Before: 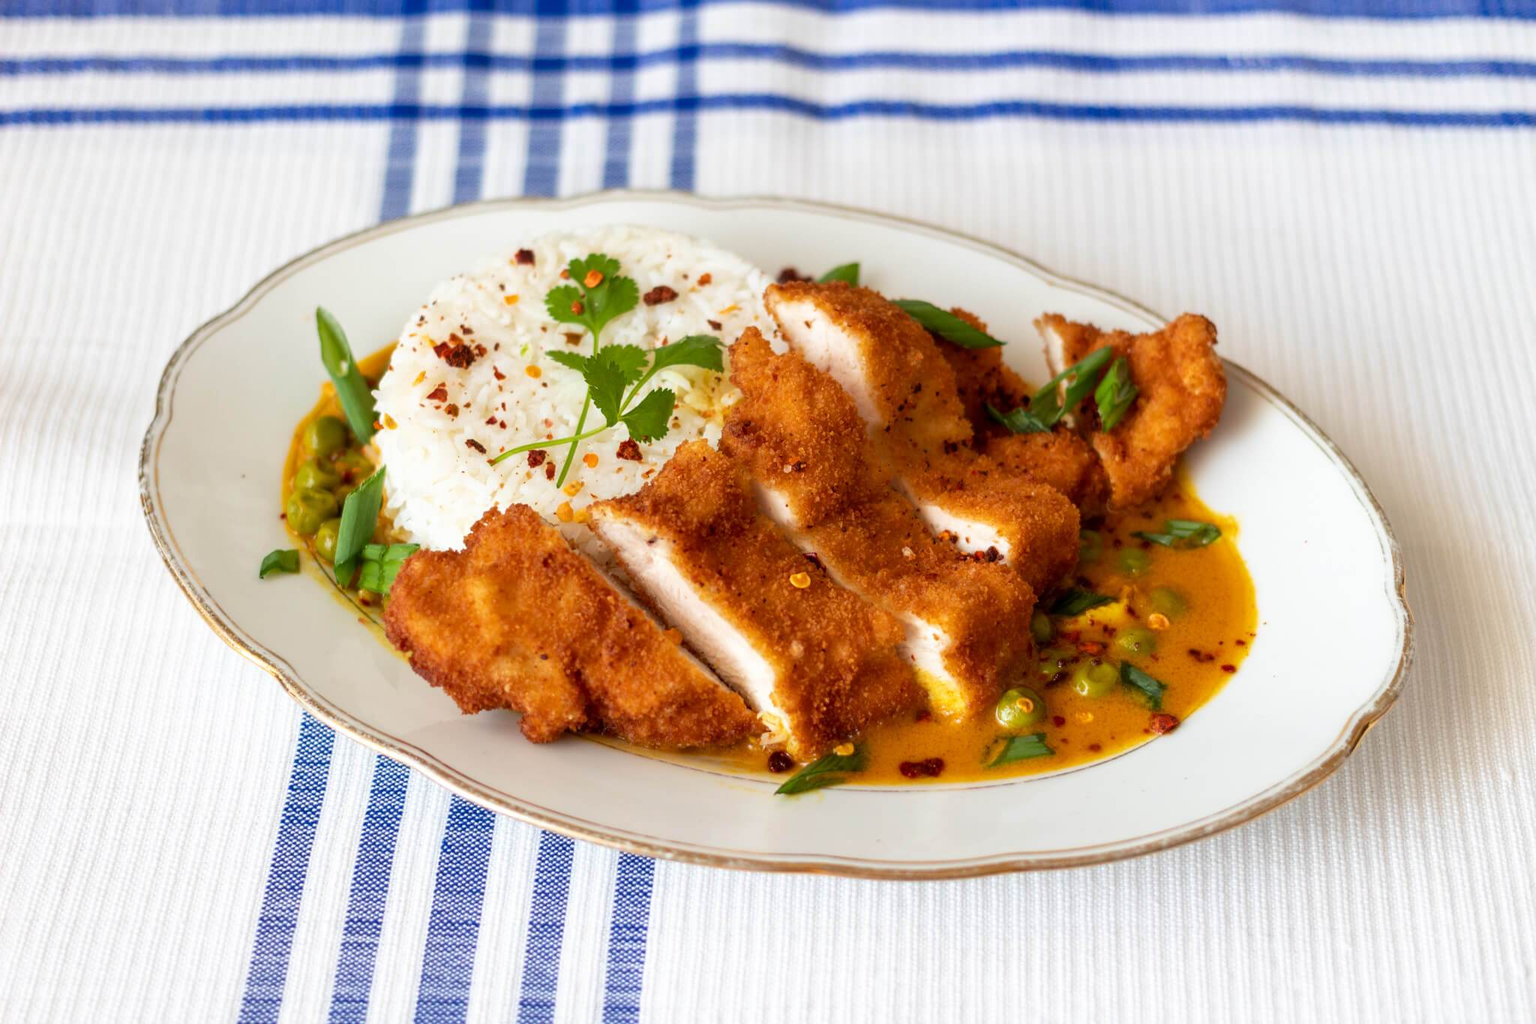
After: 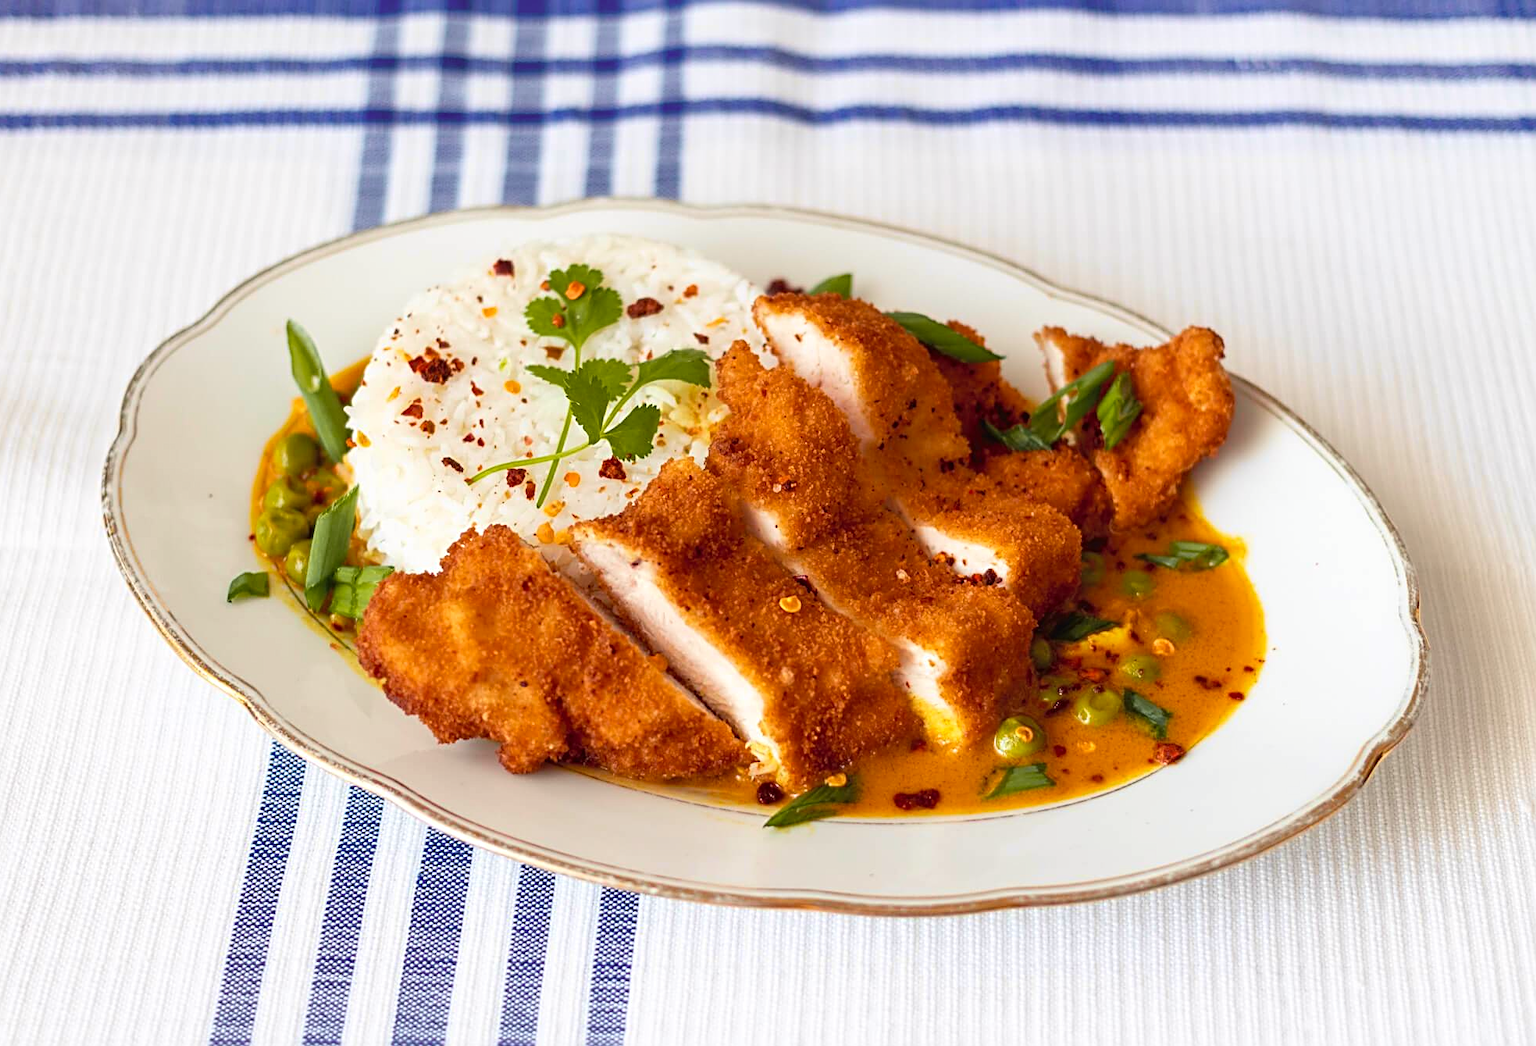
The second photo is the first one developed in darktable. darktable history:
tone curve: curves: ch0 [(0, 0.024) (0.119, 0.146) (0.474, 0.485) (0.718, 0.739) (0.817, 0.839) (1, 0.998)]; ch1 [(0, 0) (0.377, 0.416) (0.439, 0.451) (0.477, 0.477) (0.501, 0.503) (0.538, 0.544) (0.58, 0.602) (0.664, 0.676) (0.783, 0.804) (1, 1)]; ch2 [(0, 0) (0.38, 0.405) (0.463, 0.456) (0.498, 0.497) (0.524, 0.535) (0.578, 0.576) (0.648, 0.665) (1, 1)], color space Lab, independent channels, preserve colors none
crop and rotate: left 2.691%, right 1.222%, bottom 1.764%
sharpen: radius 3.104
